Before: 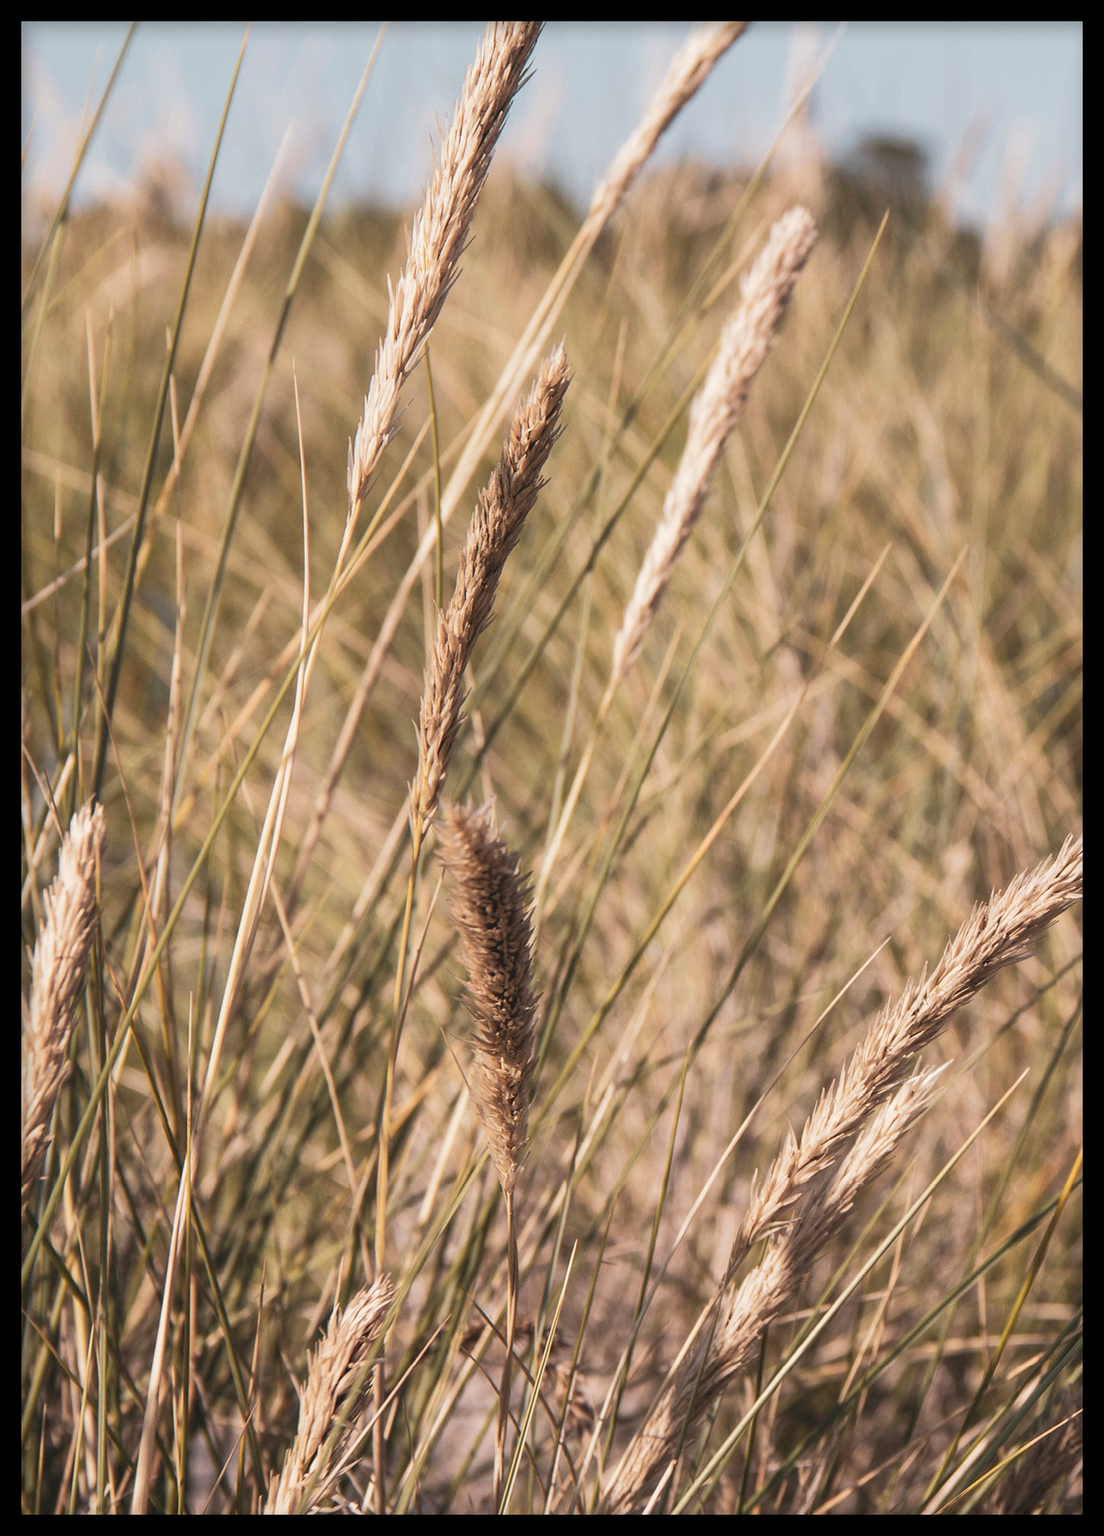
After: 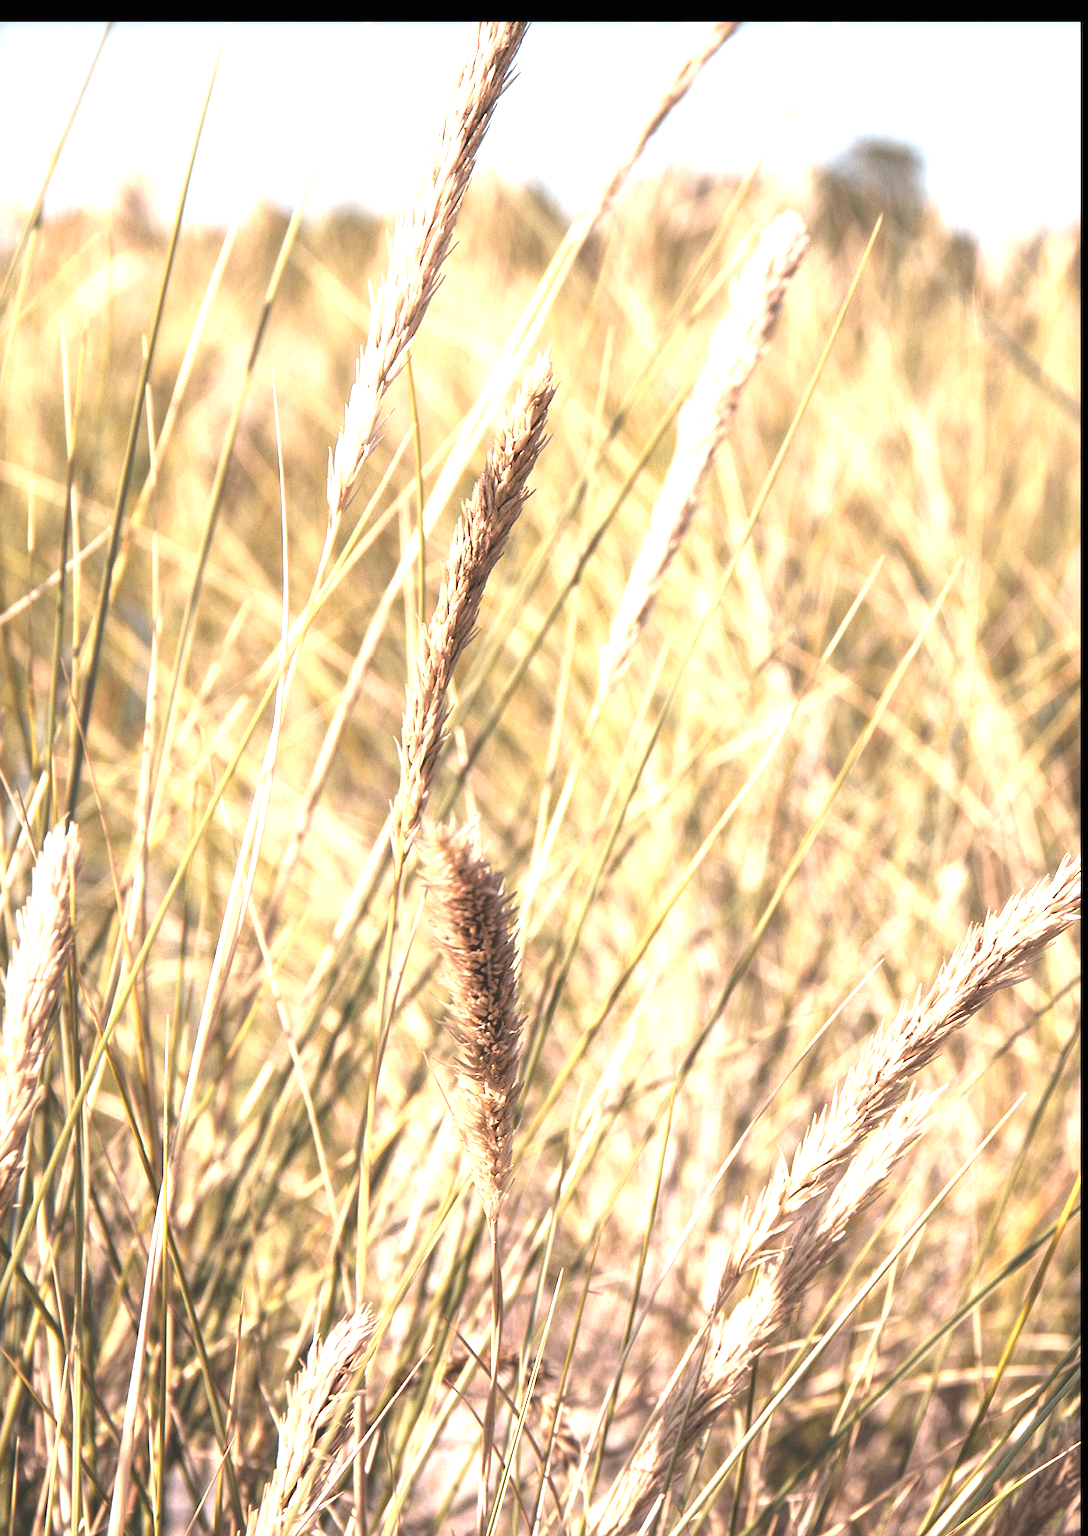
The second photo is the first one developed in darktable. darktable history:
exposure: black level correction 0, exposure 1.45 EV, compensate exposure bias true, compensate highlight preservation false
crop and rotate: left 2.536%, right 1.107%, bottom 2.246%
